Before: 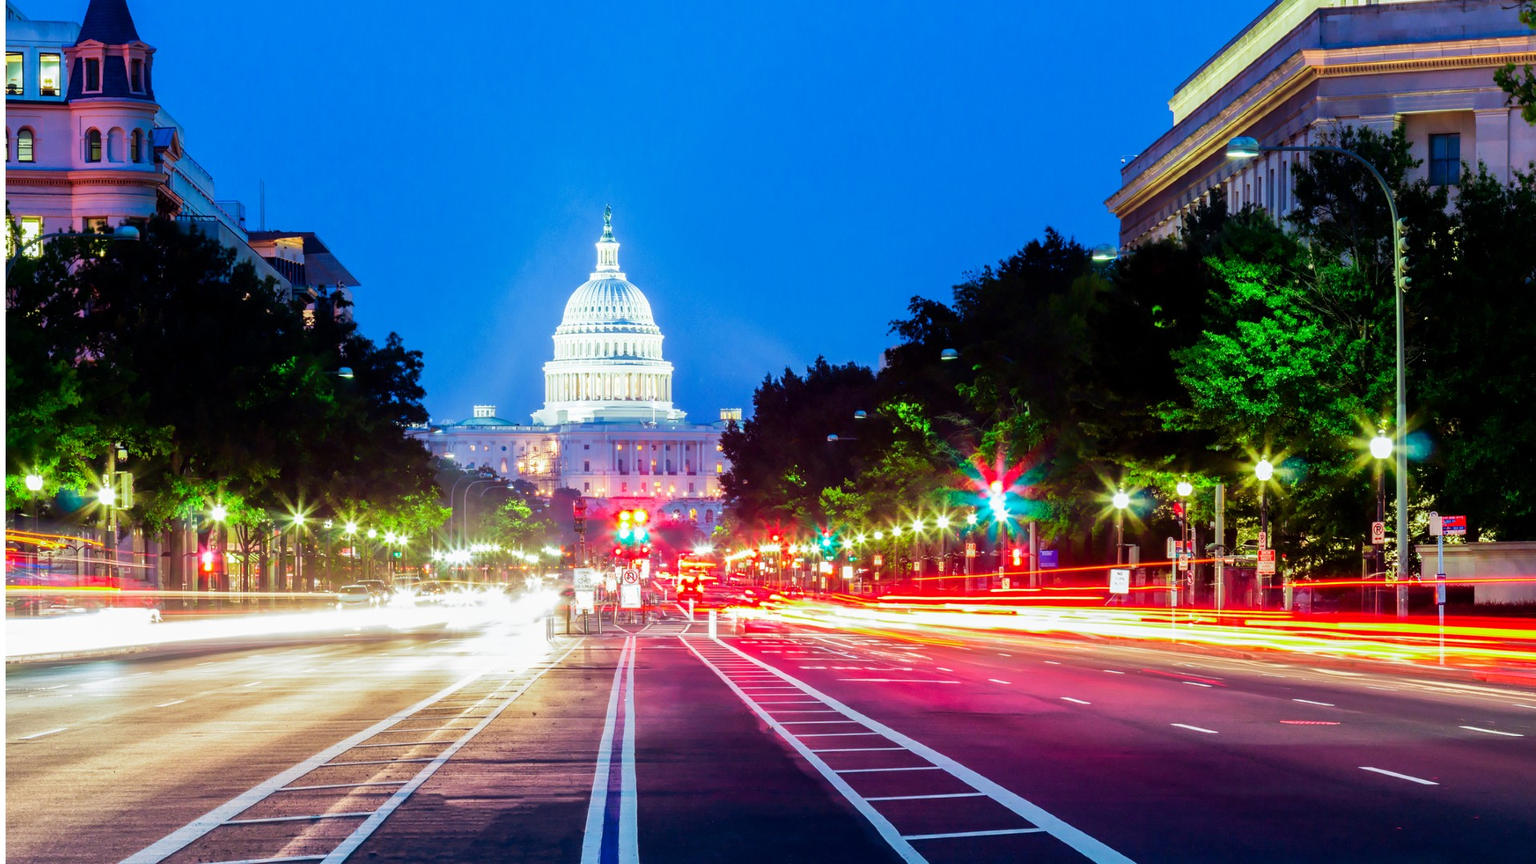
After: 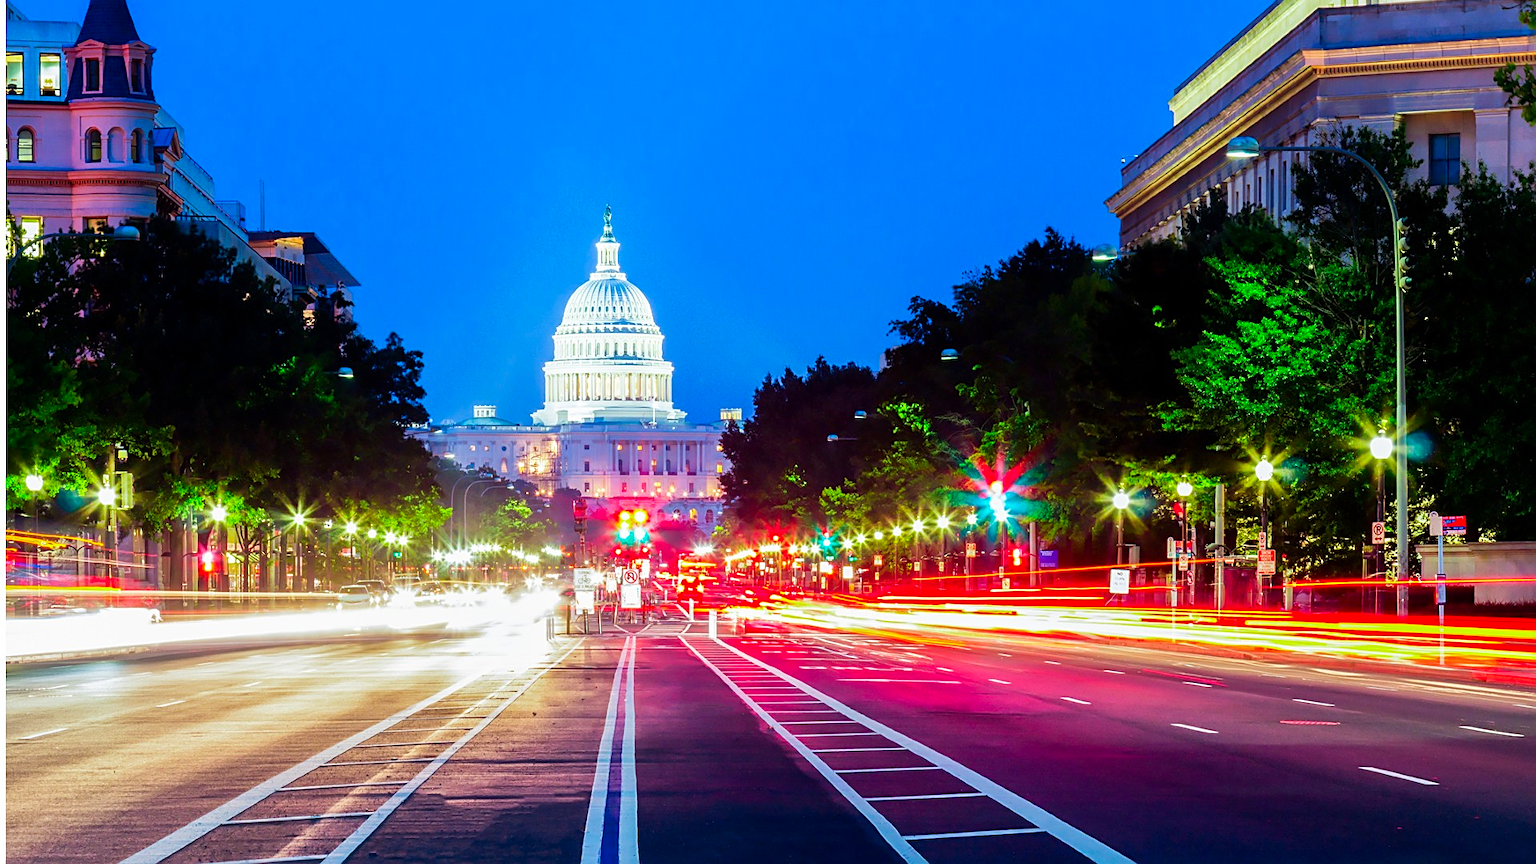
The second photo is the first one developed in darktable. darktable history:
sharpen: on, module defaults
contrast brightness saturation: saturation 0.18
